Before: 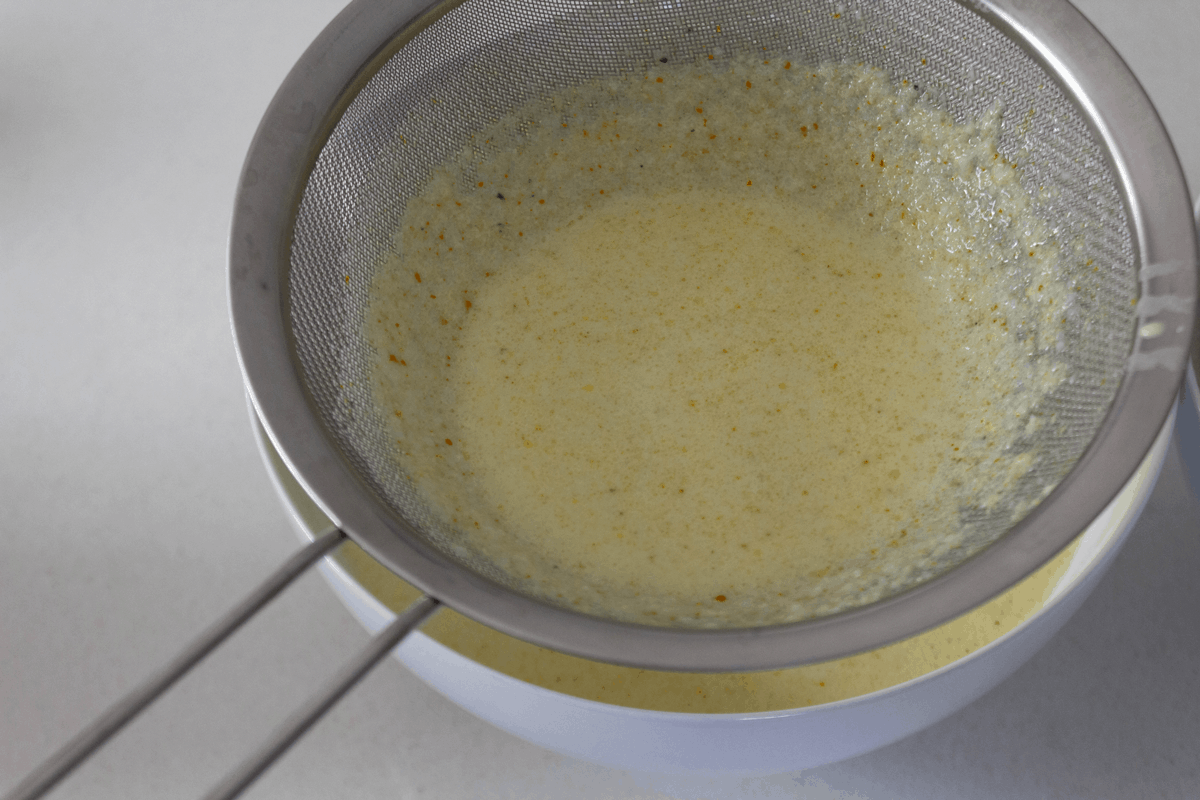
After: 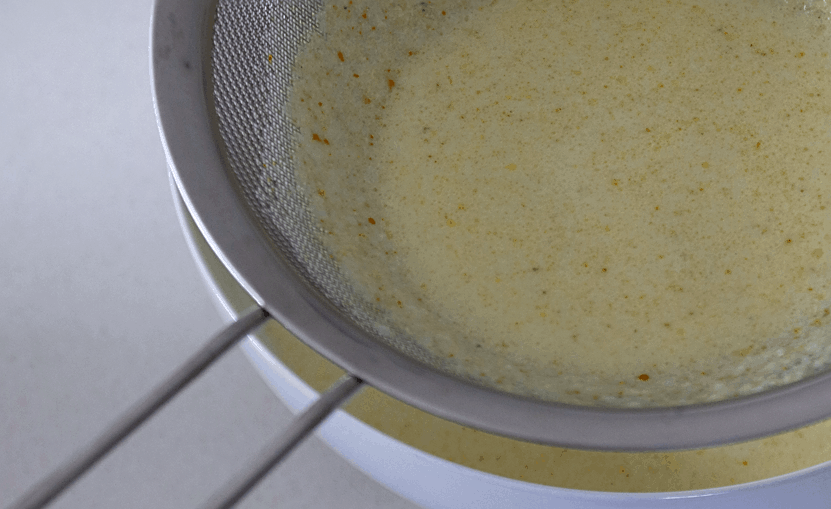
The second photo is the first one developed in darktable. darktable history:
crop: left 6.488%, top 27.668%, right 24.183%, bottom 8.656%
sharpen: on, module defaults
tone equalizer: on, module defaults
color calibration: illuminant as shot in camera, x 0.358, y 0.373, temperature 4628.91 K
